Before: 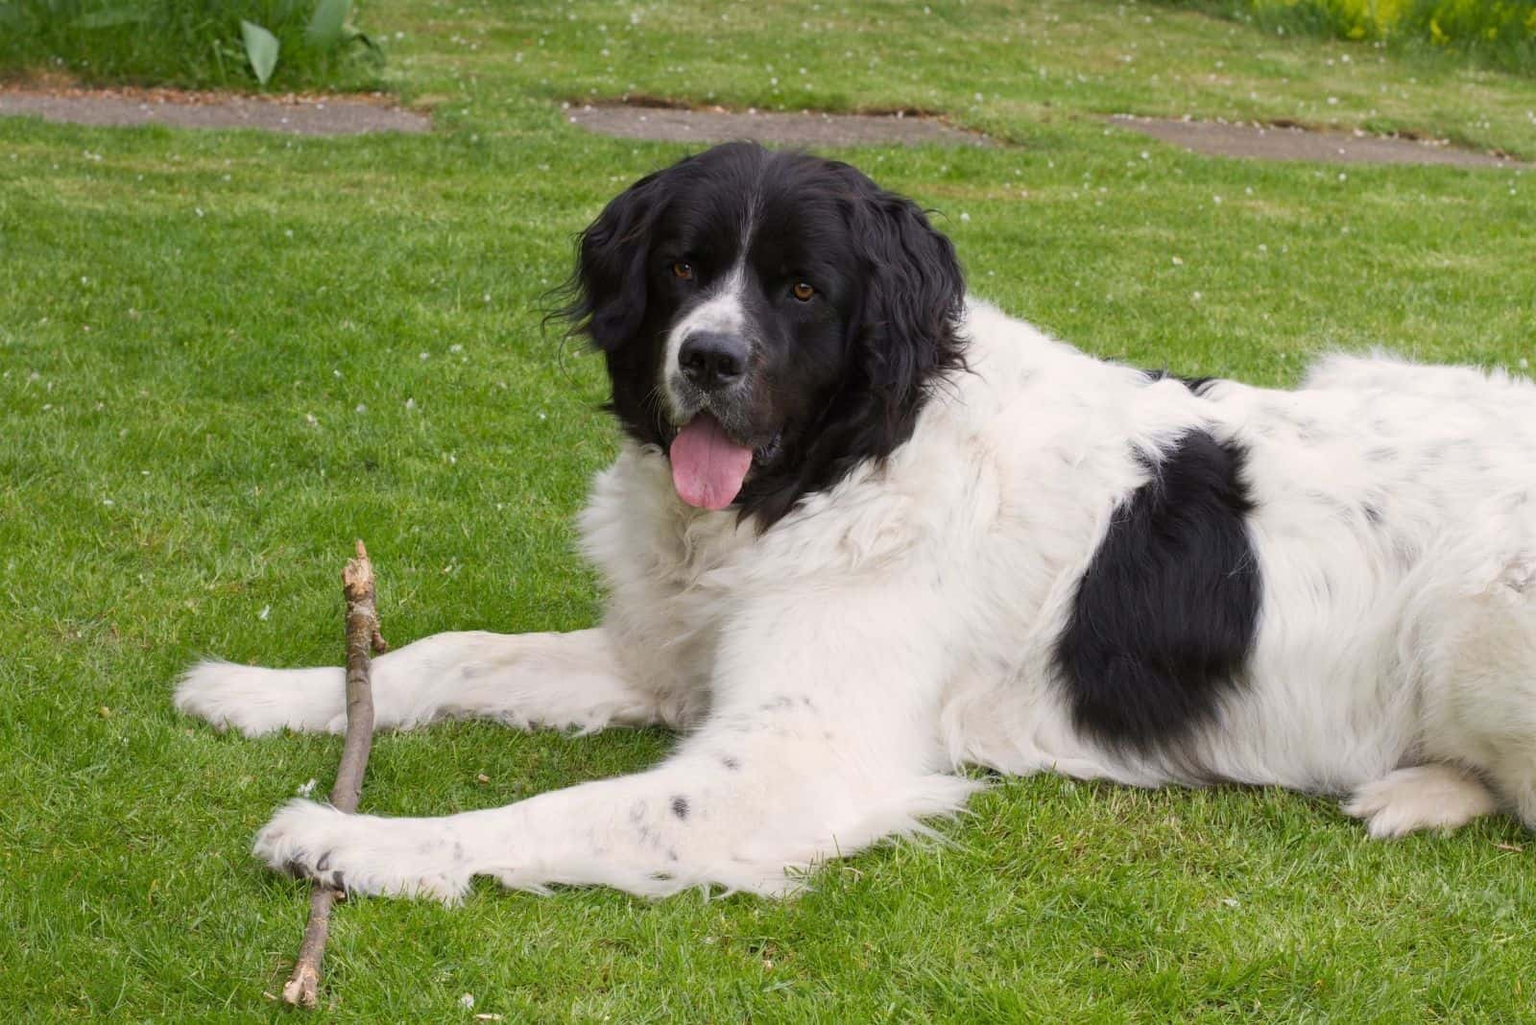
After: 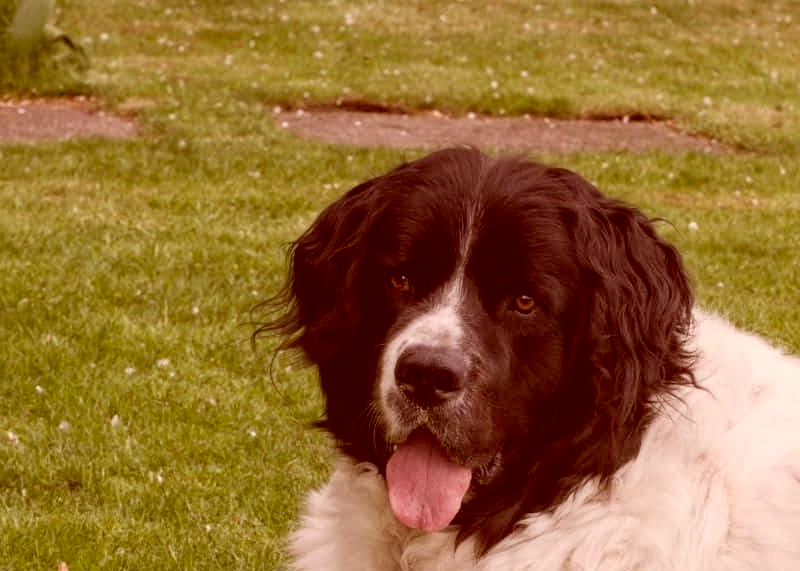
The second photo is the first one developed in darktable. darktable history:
crop: left 19.556%, right 30.401%, bottom 46.458%
color correction: highlights a* 9.03, highlights b* 8.71, shadows a* 40, shadows b* 40, saturation 0.8
local contrast: detail 130%
tone equalizer: on, module defaults
